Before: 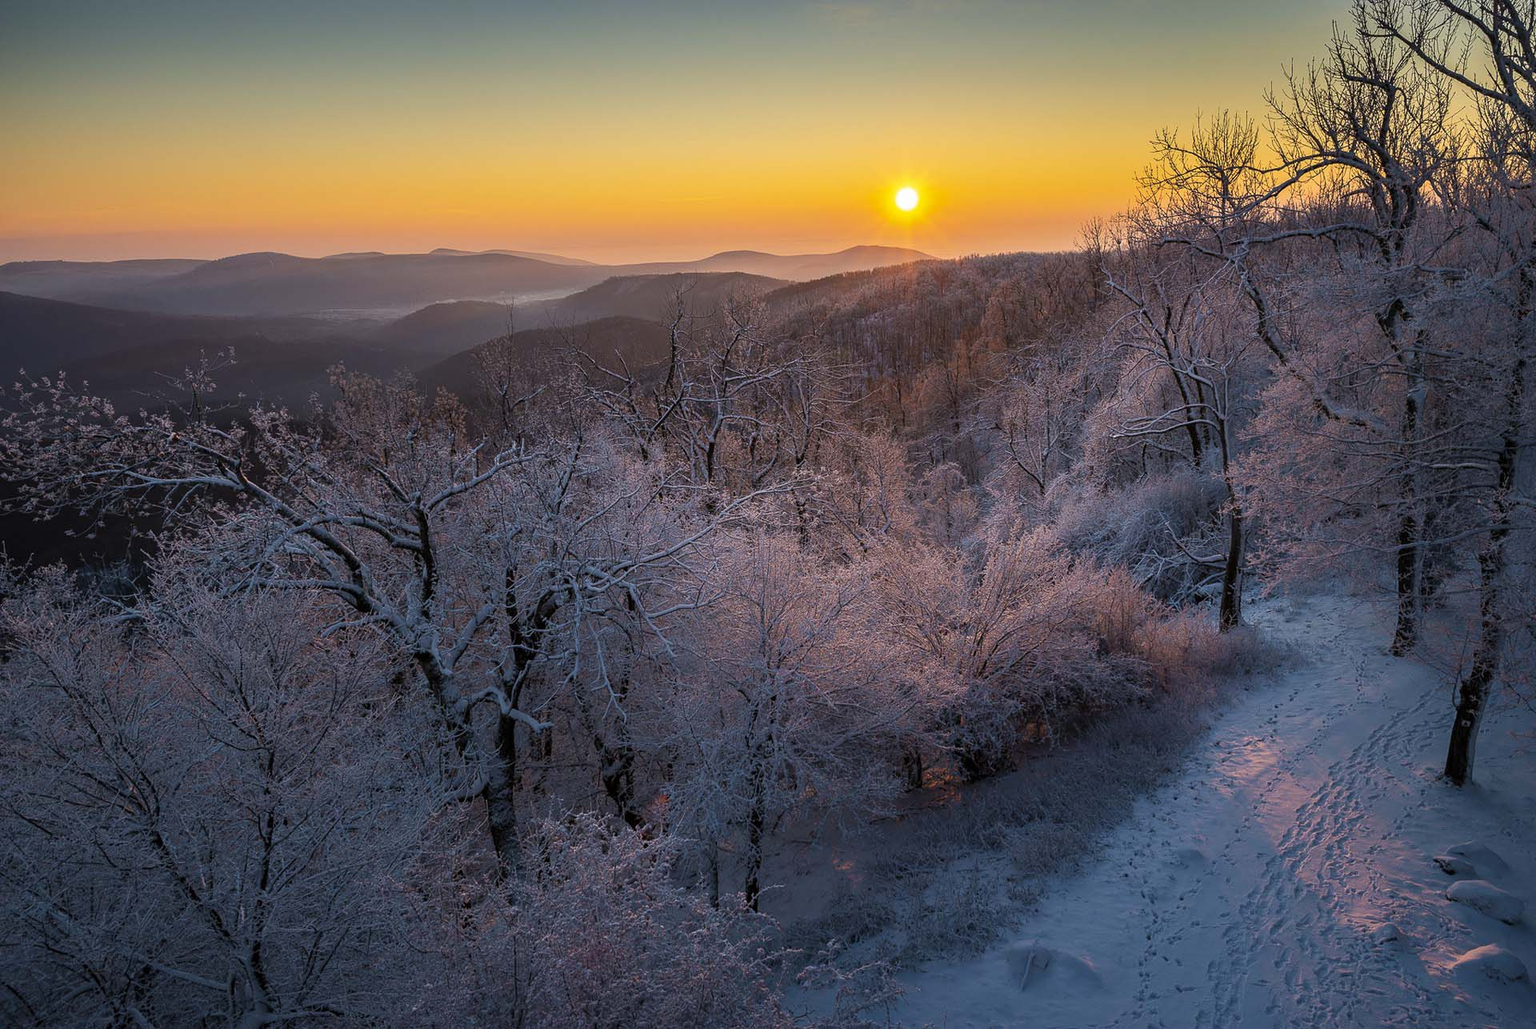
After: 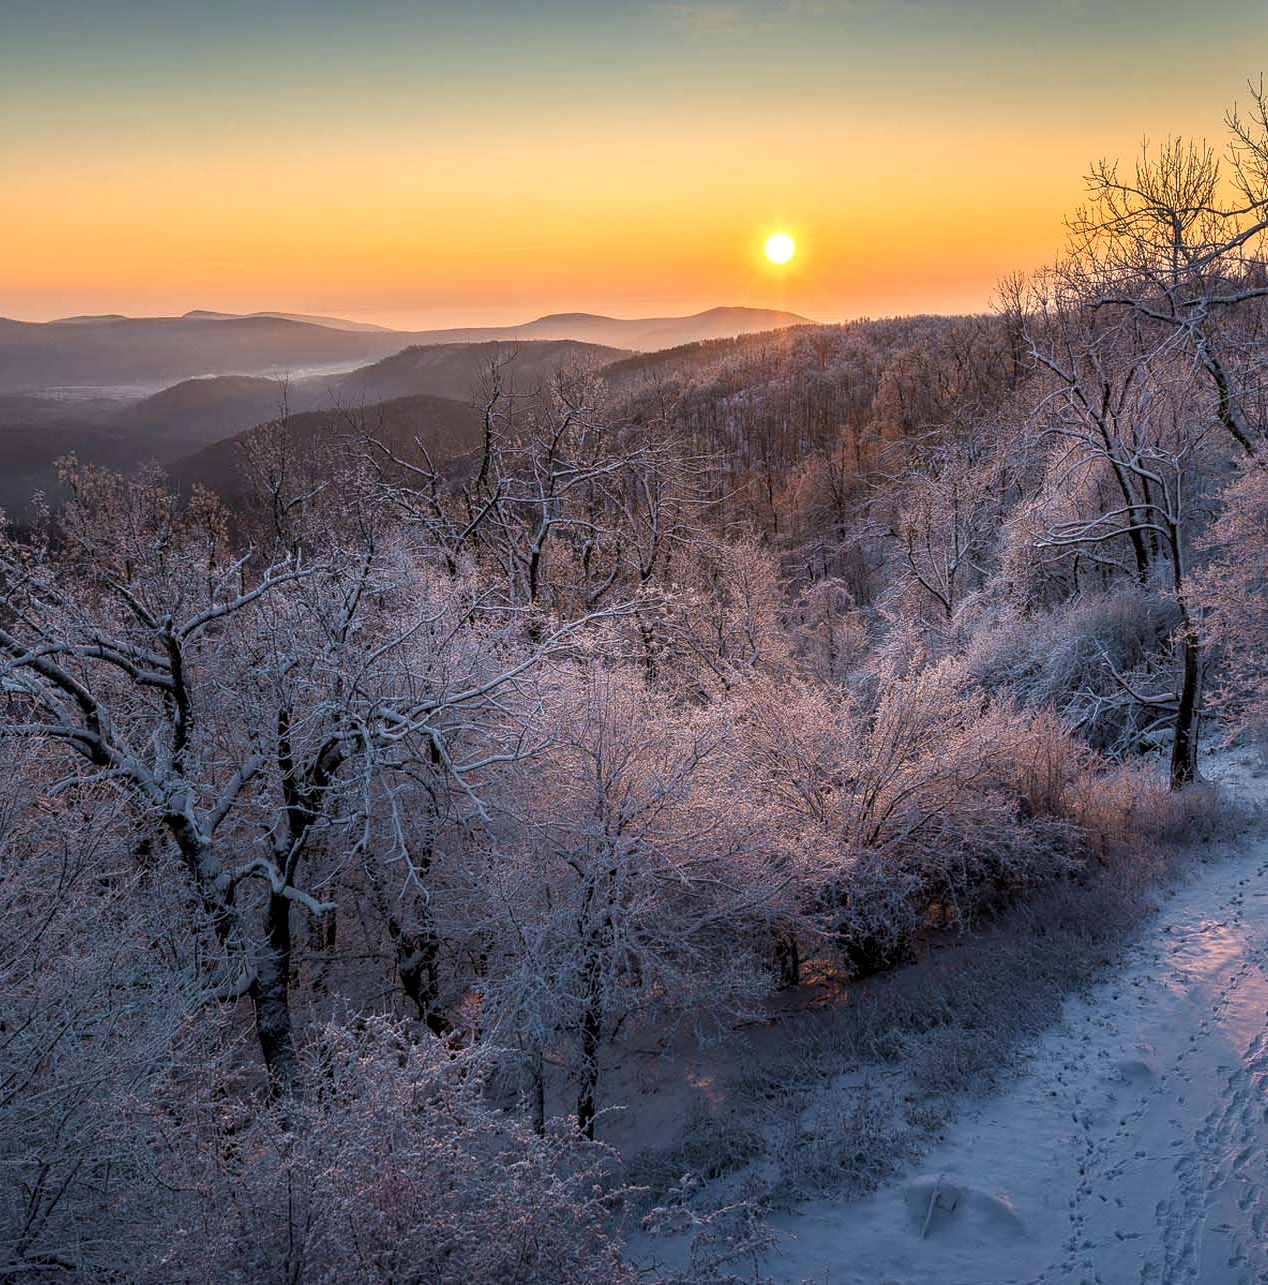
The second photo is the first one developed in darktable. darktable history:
crop and rotate: left 18.442%, right 15.508%
exposure: exposure 0.3 EV, compensate highlight preservation false
local contrast: detail 130%
color zones: curves: ch2 [(0, 0.5) (0.143, 0.5) (0.286, 0.416) (0.429, 0.5) (0.571, 0.5) (0.714, 0.5) (0.857, 0.5) (1, 0.5)]
